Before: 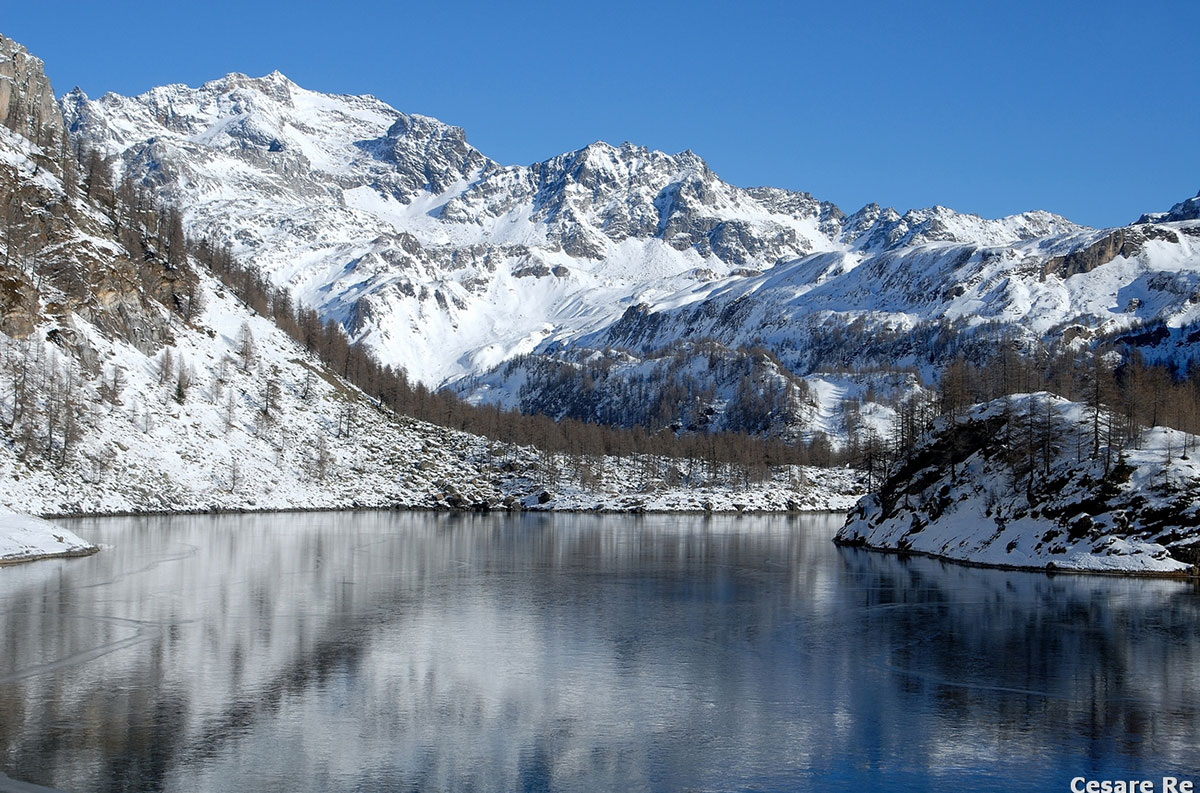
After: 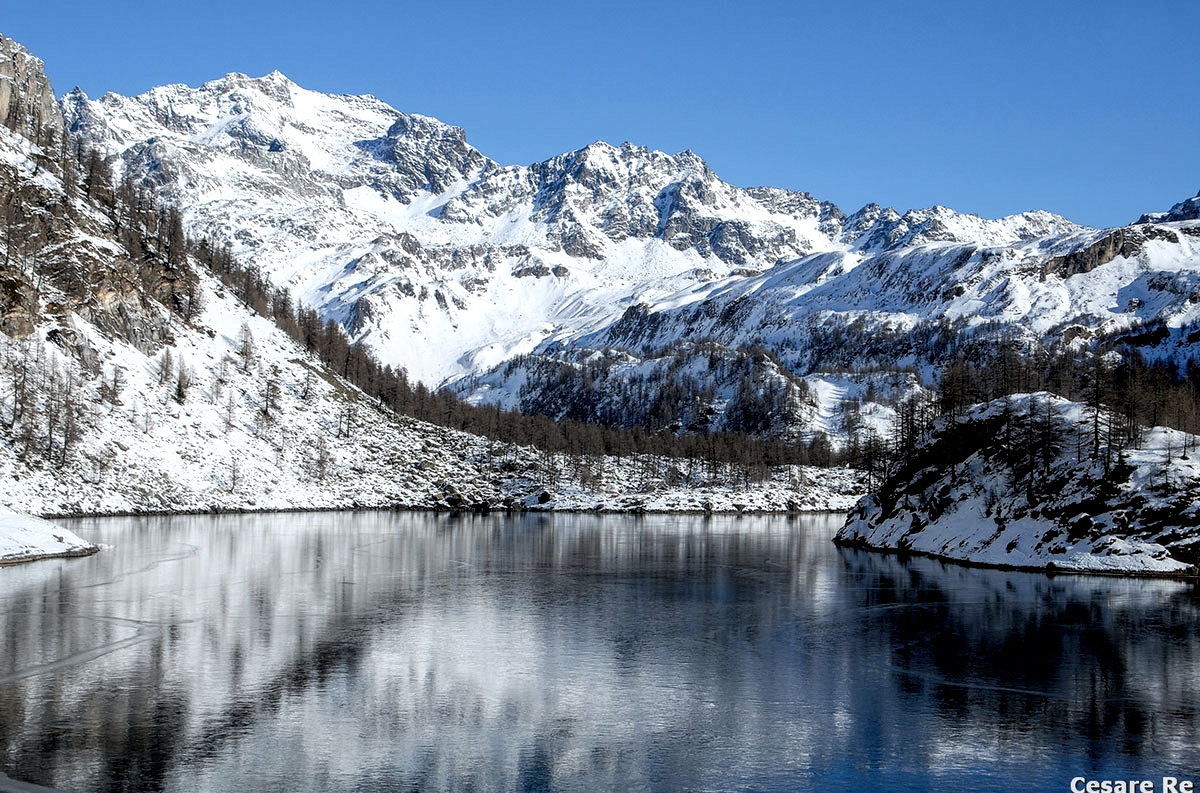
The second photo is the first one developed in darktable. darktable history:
filmic rgb: black relative exposure -8.66 EV, white relative exposure 2.72 EV, threshold 5.97 EV, target black luminance 0%, hardness 6.26, latitude 76.72%, contrast 1.326, shadows ↔ highlights balance -0.302%, color science v6 (2022), enable highlight reconstruction true
local contrast: detail 130%
